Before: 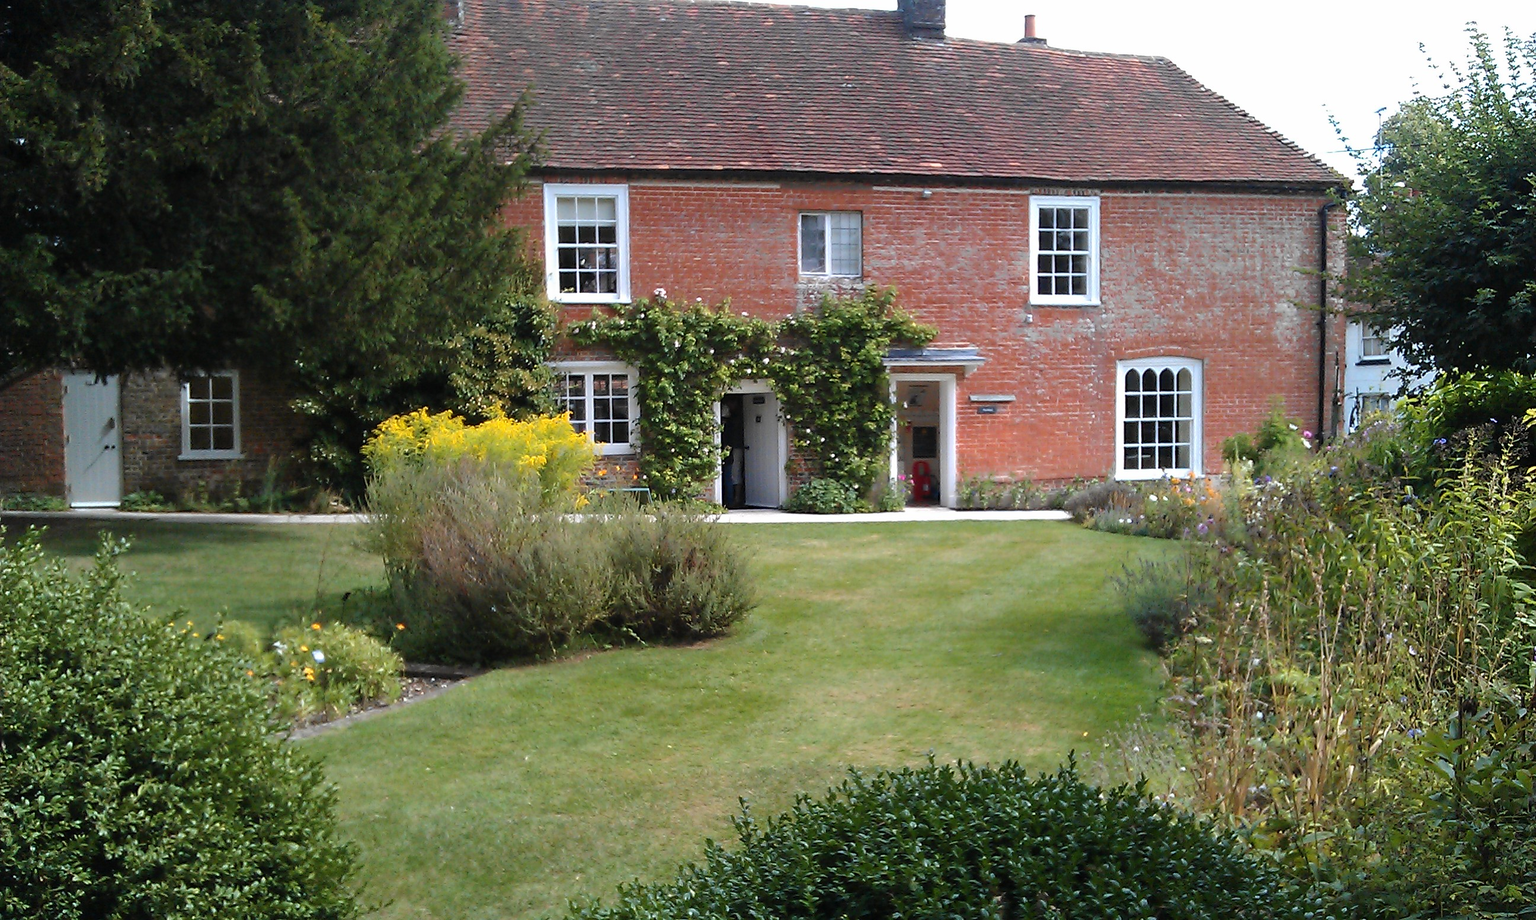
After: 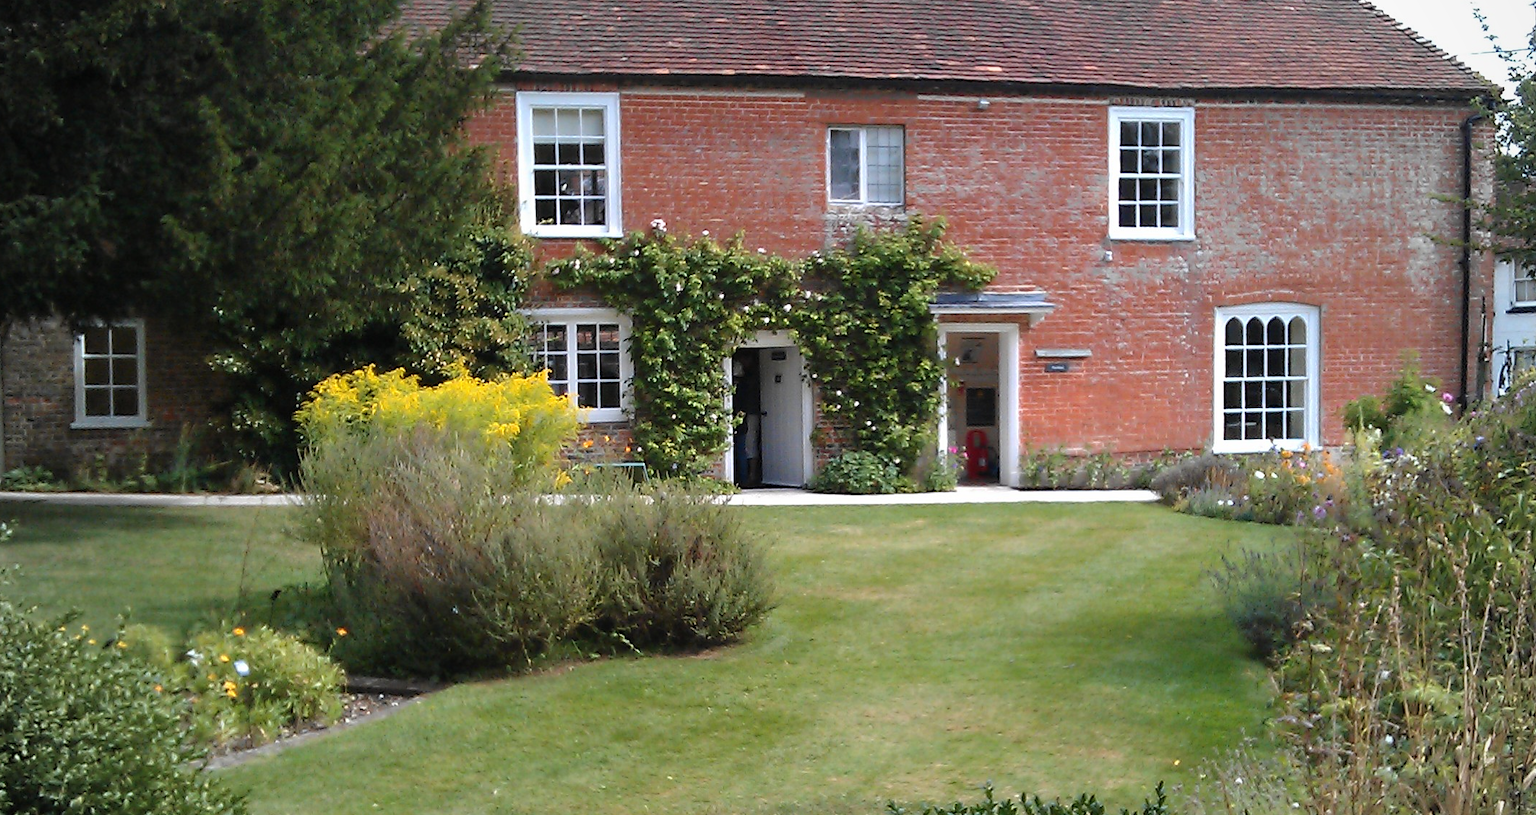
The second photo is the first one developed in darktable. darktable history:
vignetting: brightness -0.167
crop: left 7.856%, top 11.836%, right 10.12%, bottom 15.387%
